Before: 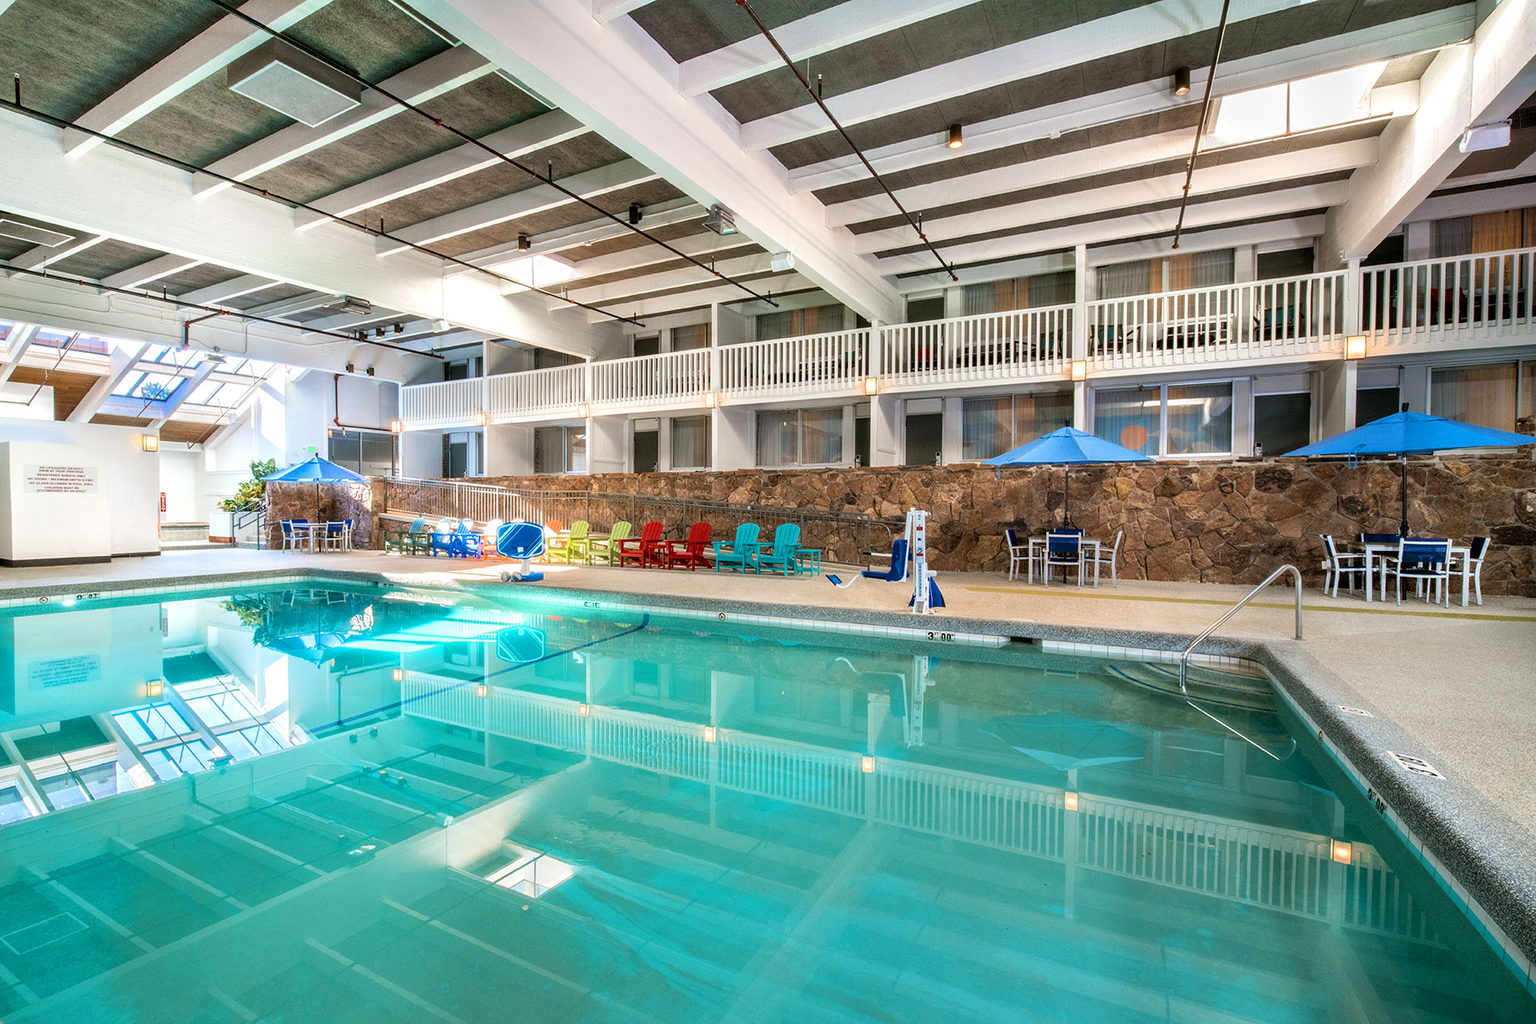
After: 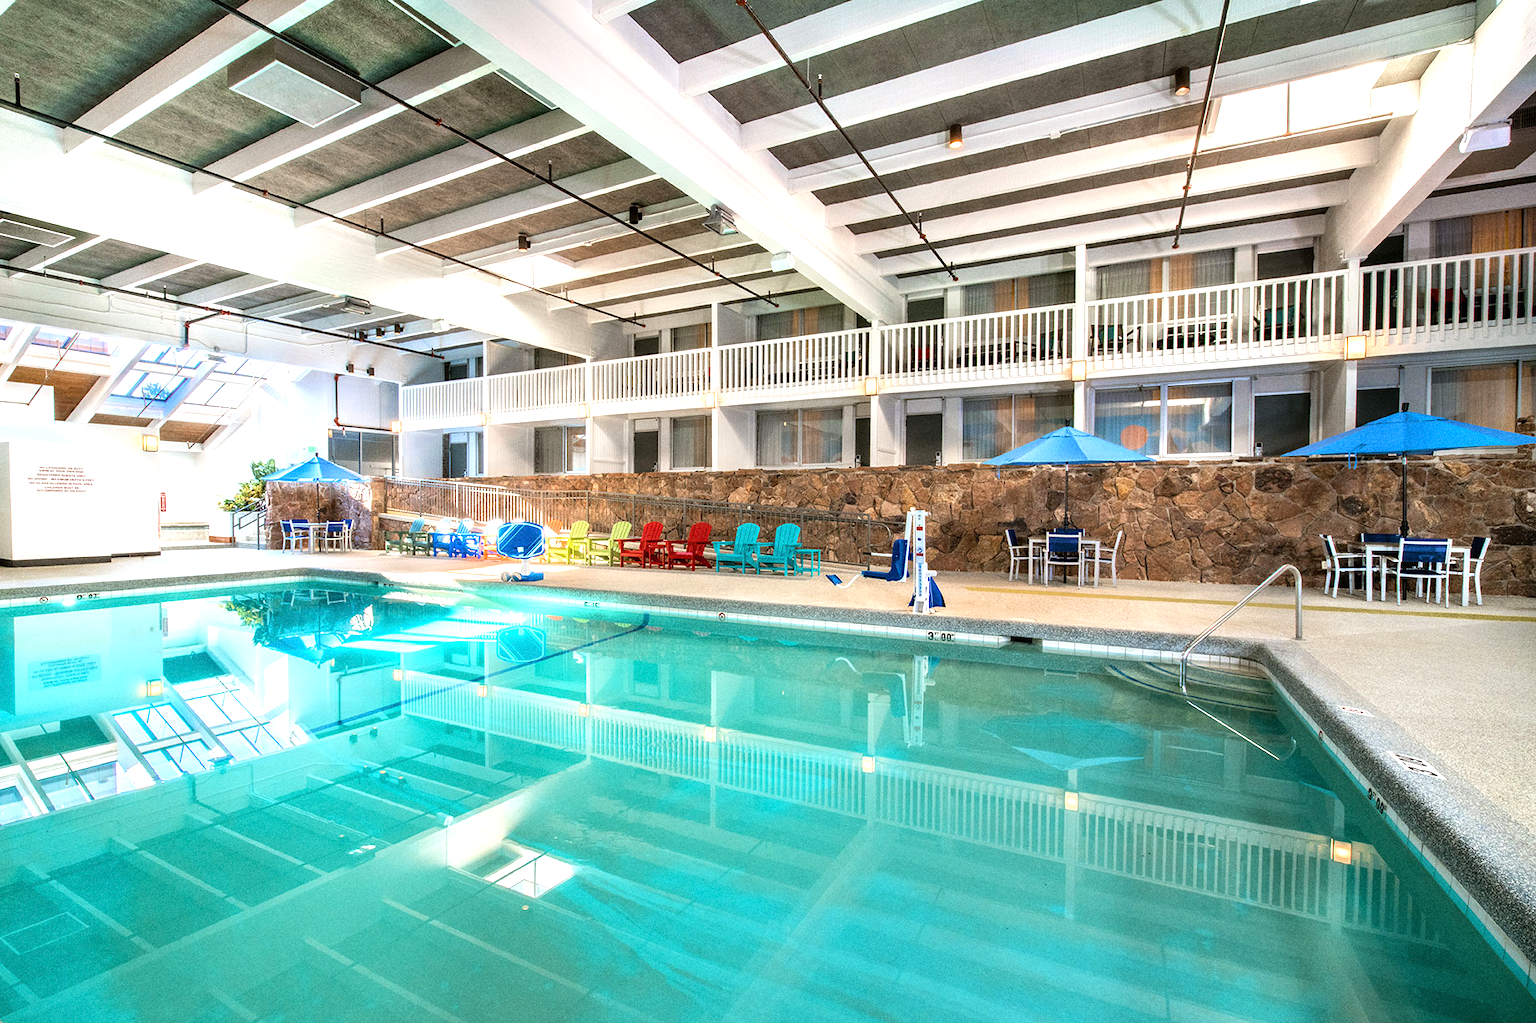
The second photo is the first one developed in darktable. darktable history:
exposure: black level correction 0, exposure 0.5 EV, compensate highlight preservation false
grain: coarseness 0.09 ISO
